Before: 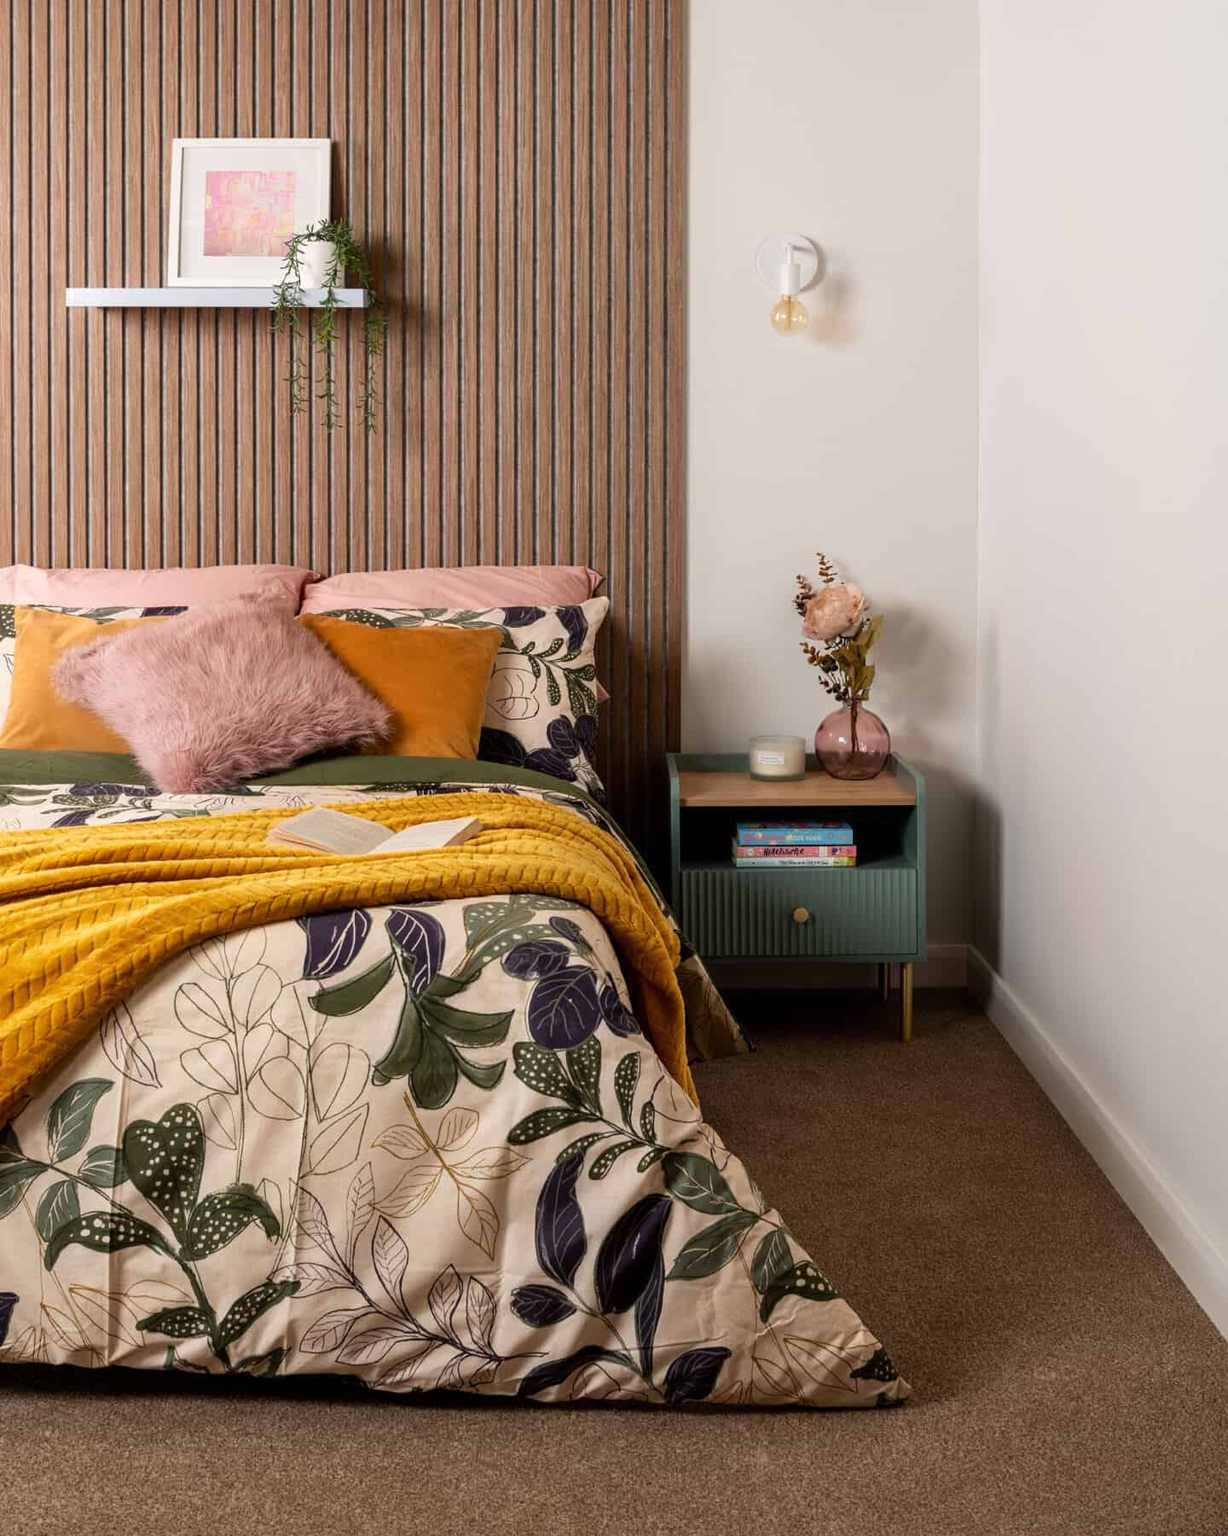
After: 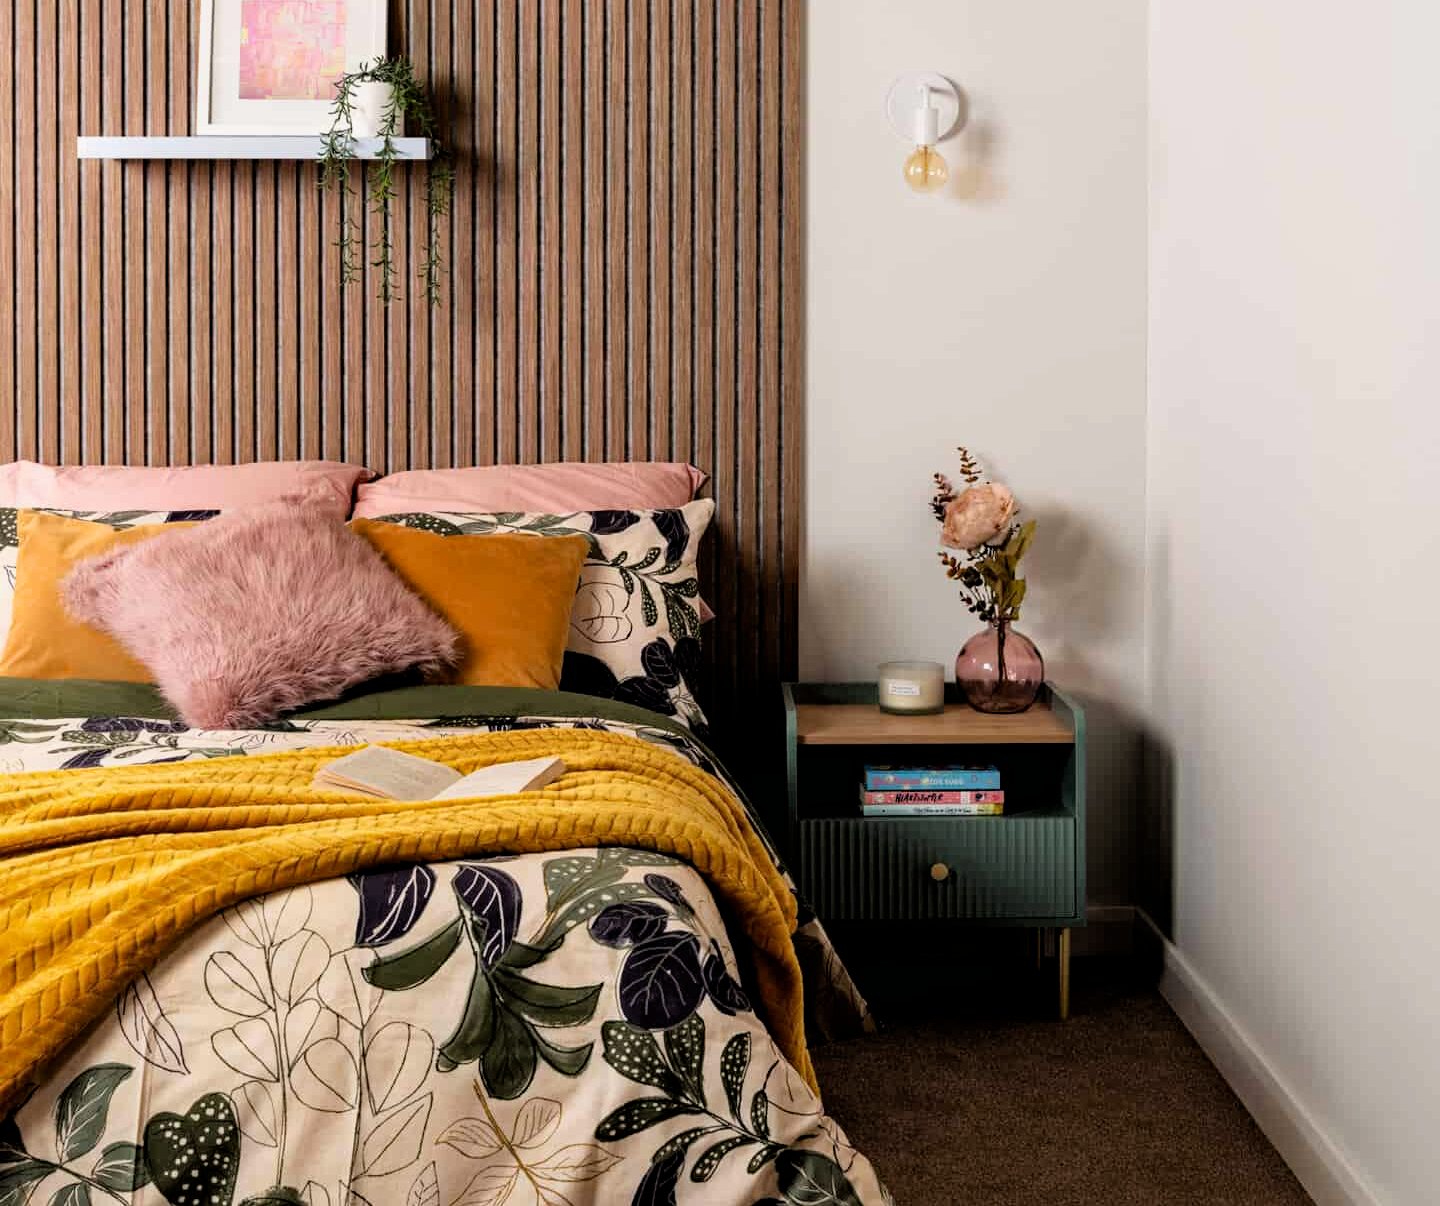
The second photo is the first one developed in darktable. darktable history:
filmic rgb: black relative exposure -4.95 EV, white relative exposure 2.84 EV, hardness 3.71
crop: top 11.182%, bottom 21.853%
haze removal: strength 0.29, distance 0.251, compatibility mode true, adaptive false
